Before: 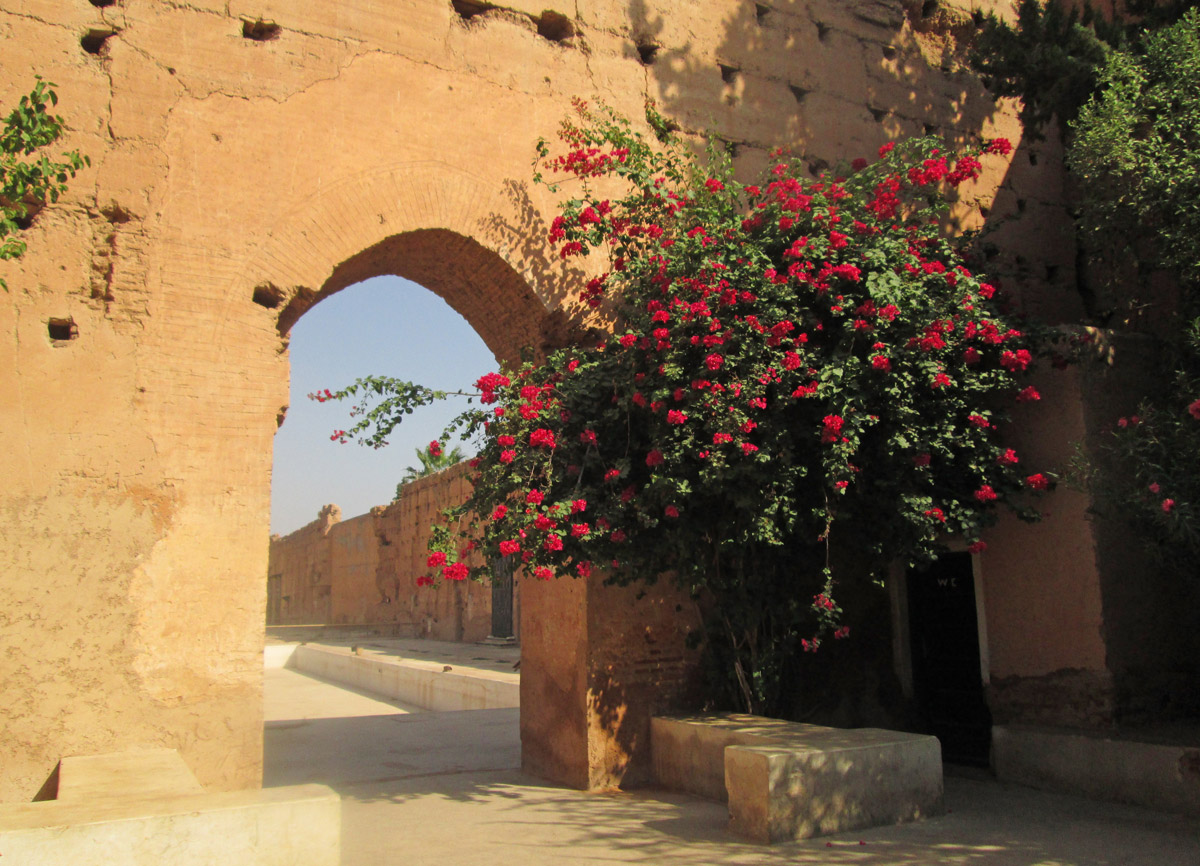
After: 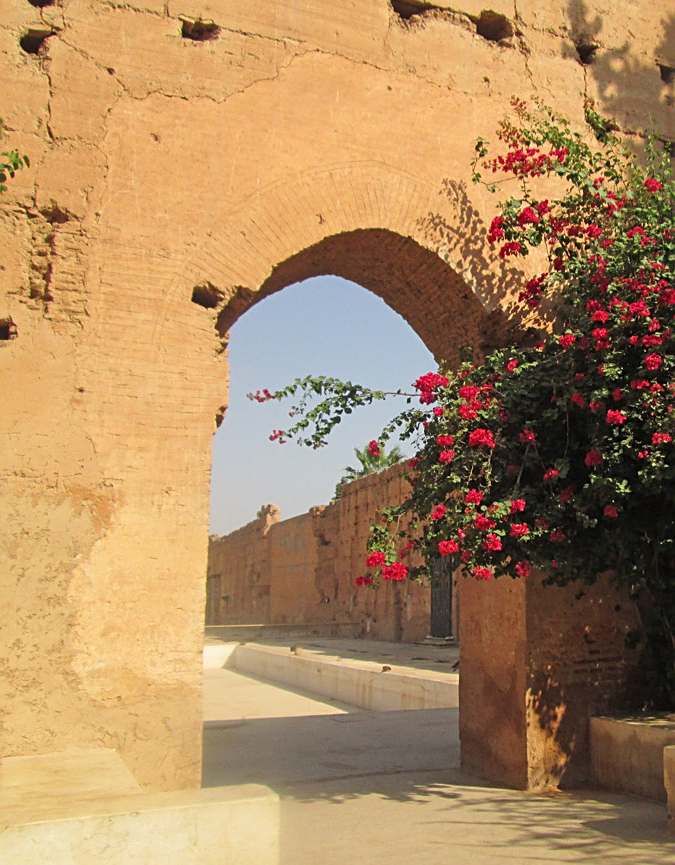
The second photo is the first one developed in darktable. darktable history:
crop: left 5.114%, right 38.589%
sharpen: on, module defaults
